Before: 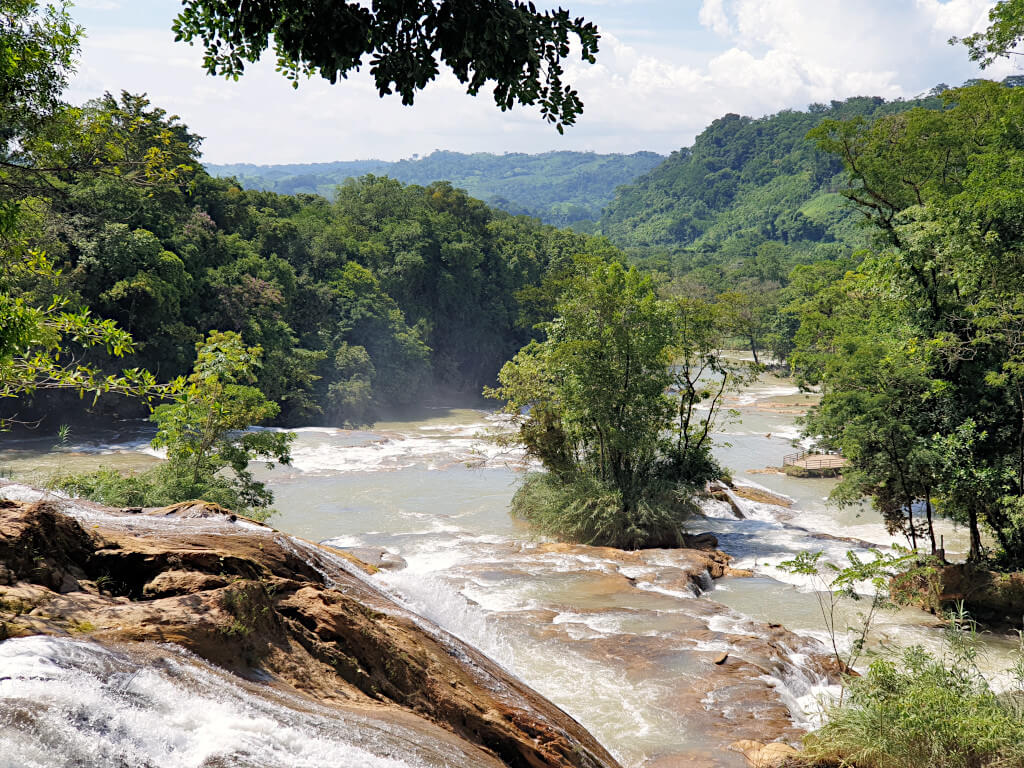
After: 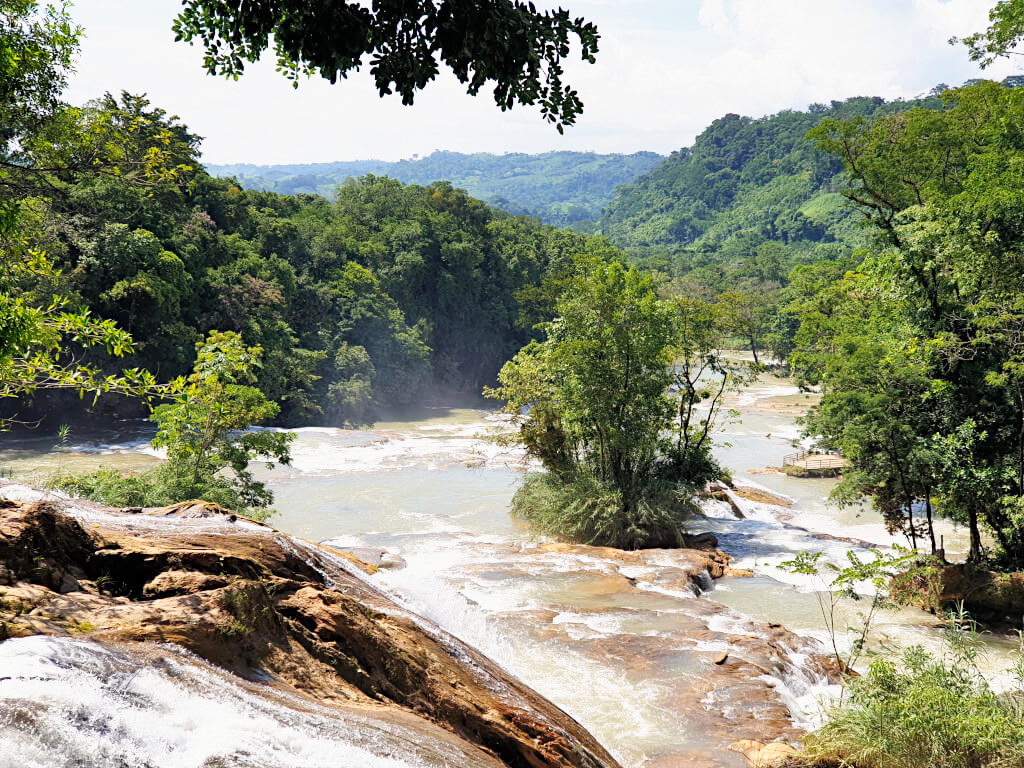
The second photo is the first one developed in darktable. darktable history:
tone curve: curves: ch0 [(0, 0) (0.051, 0.047) (0.102, 0.099) (0.236, 0.249) (0.429, 0.473) (0.67, 0.755) (0.875, 0.948) (1, 0.985)]; ch1 [(0, 0) (0.339, 0.298) (0.402, 0.363) (0.453, 0.413) (0.485, 0.469) (0.494, 0.493) (0.504, 0.502) (0.515, 0.526) (0.563, 0.591) (0.597, 0.639) (0.834, 0.888) (1, 1)]; ch2 [(0, 0) (0.362, 0.353) (0.425, 0.439) (0.501, 0.501) (0.537, 0.538) (0.58, 0.59) (0.642, 0.669) (0.773, 0.856) (1, 1)], preserve colors none
